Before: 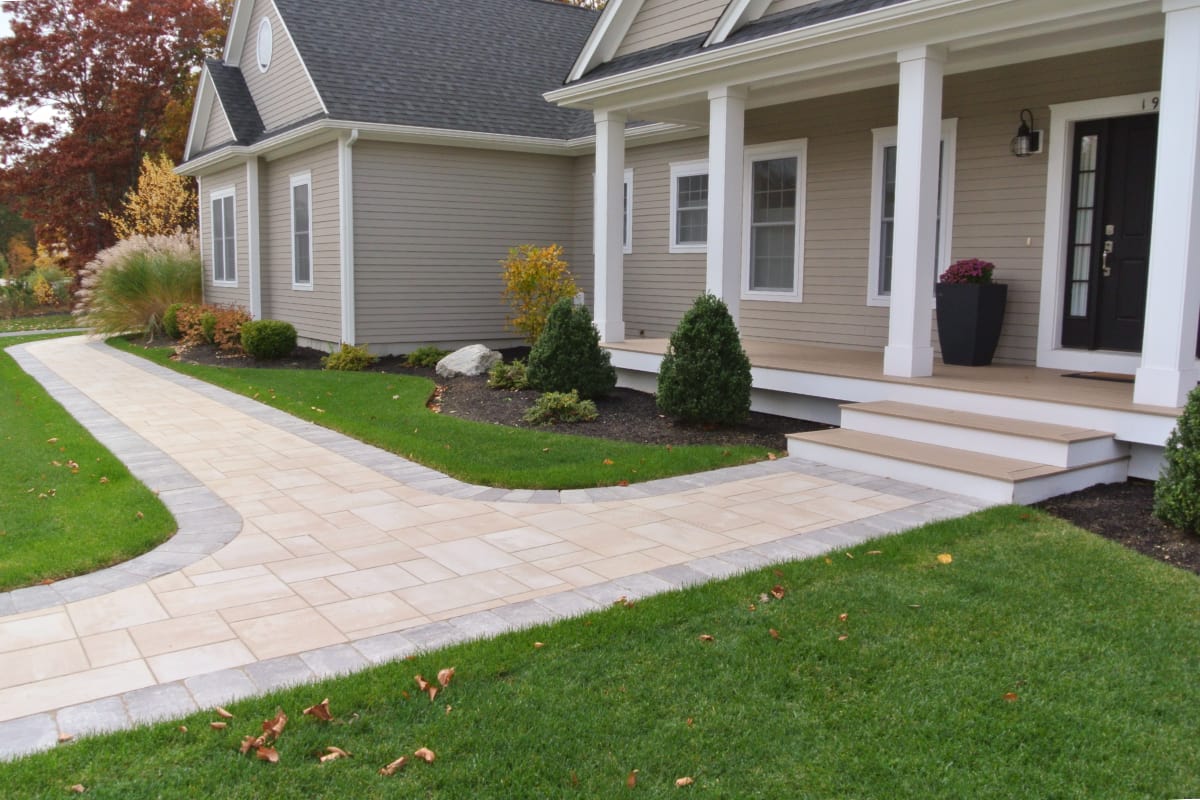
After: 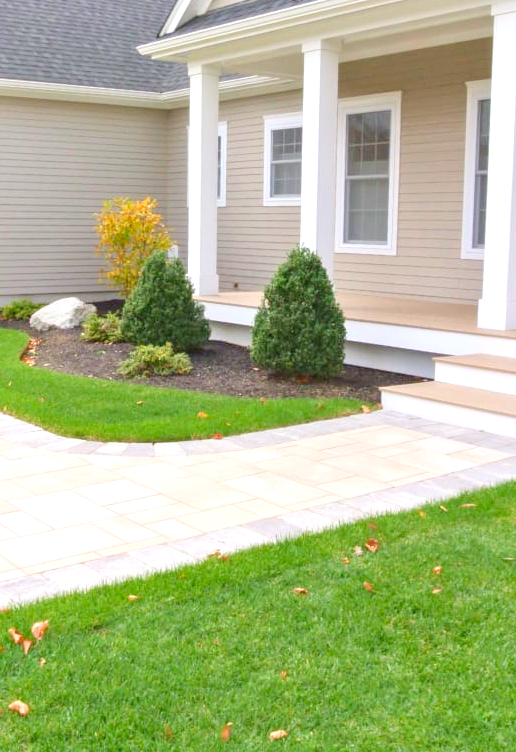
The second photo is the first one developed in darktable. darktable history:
levels: levels [0.008, 0.318, 0.836]
crop: left 33.882%, top 5.957%, right 23.111%
local contrast: on, module defaults
